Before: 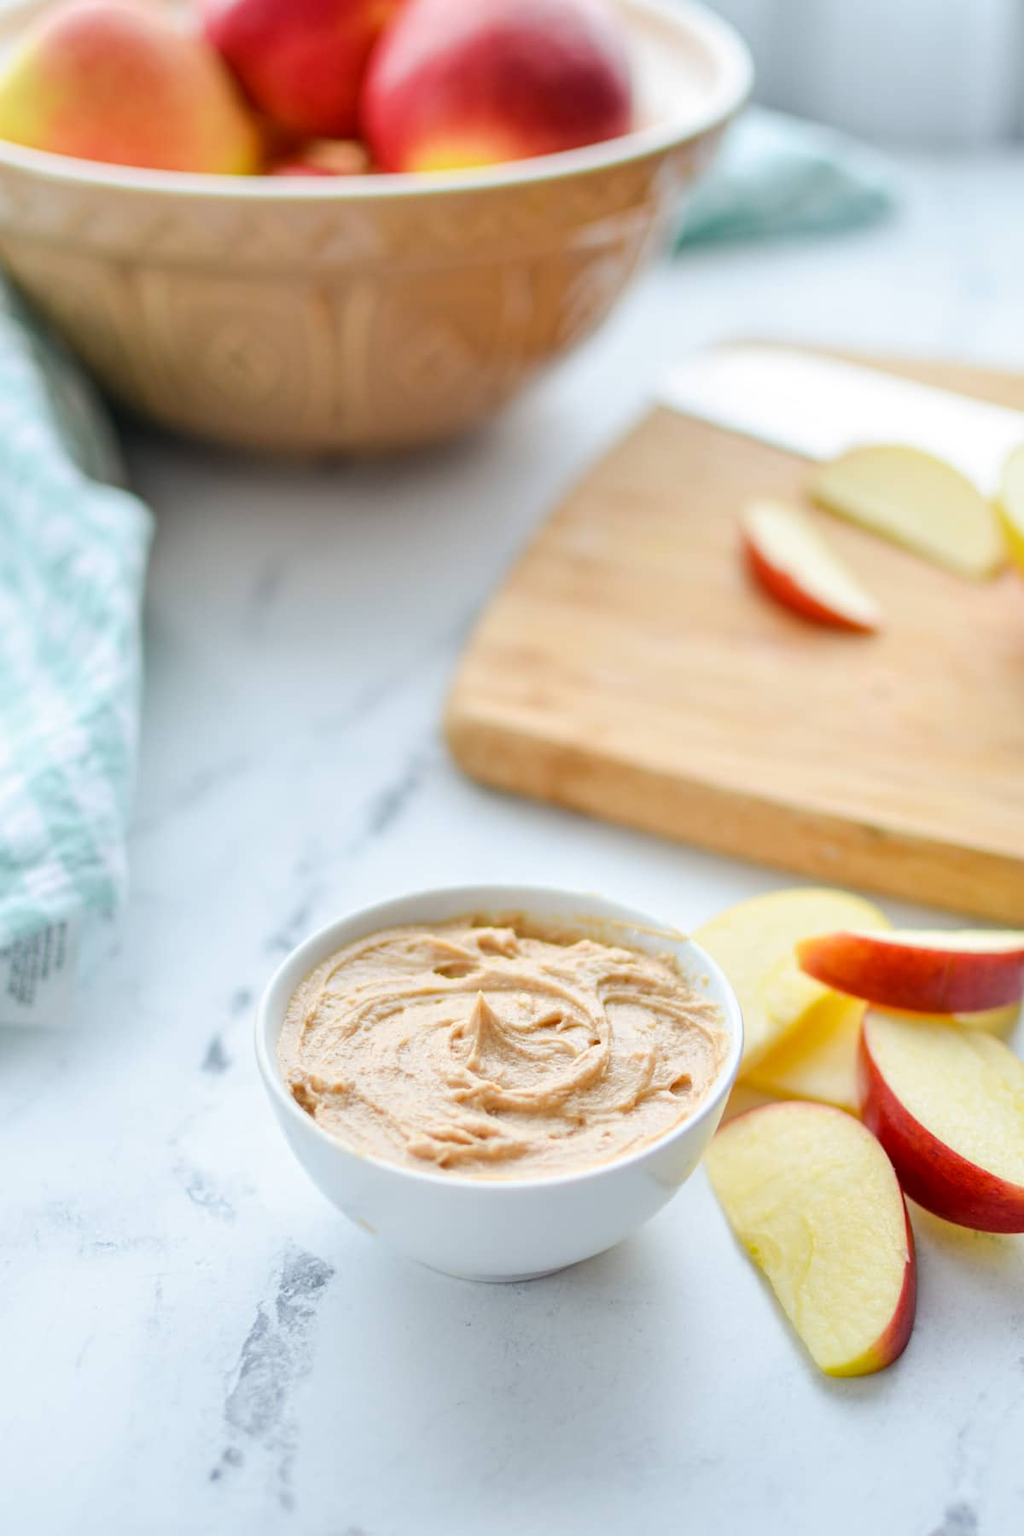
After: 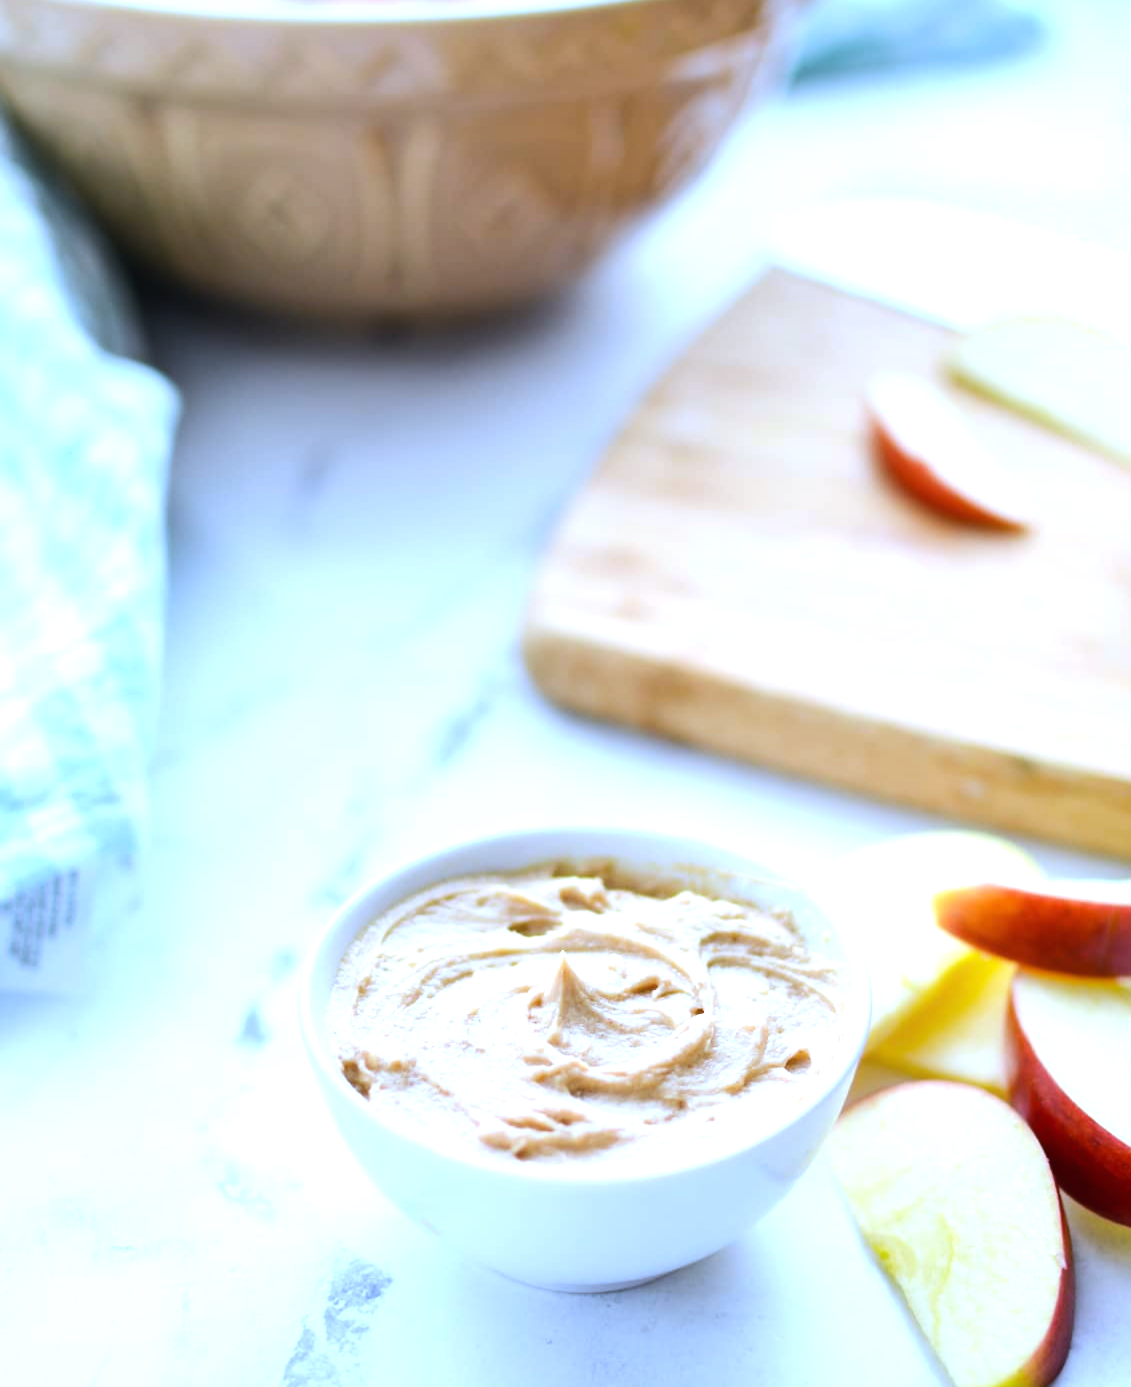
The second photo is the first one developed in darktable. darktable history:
crop and rotate: angle 0.03°, top 11.643%, right 5.651%, bottom 11.189%
white balance: red 0.871, blue 1.249
tone equalizer: -8 EV -0.75 EV, -7 EV -0.7 EV, -6 EV -0.6 EV, -5 EV -0.4 EV, -3 EV 0.4 EV, -2 EV 0.6 EV, -1 EV 0.7 EV, +0 EV 0.75 EV, edges refinement/feathering 500, mask exposure compensation -1.57 EV, preserve details no
contrast equalizer: octaves 7, y [[0.502, 0.505, 0.512, 0.529, 0.564, 0.588], [0.5 ×6], [0.502, 0.505, 0.512, 0.529, 0.564, 0.588], [0, 0.001, 0.001, 0.004, 0.008, 0.011], [0, 0.001, 0.001, 0.004, 0.008, 0.011]], mix -1
